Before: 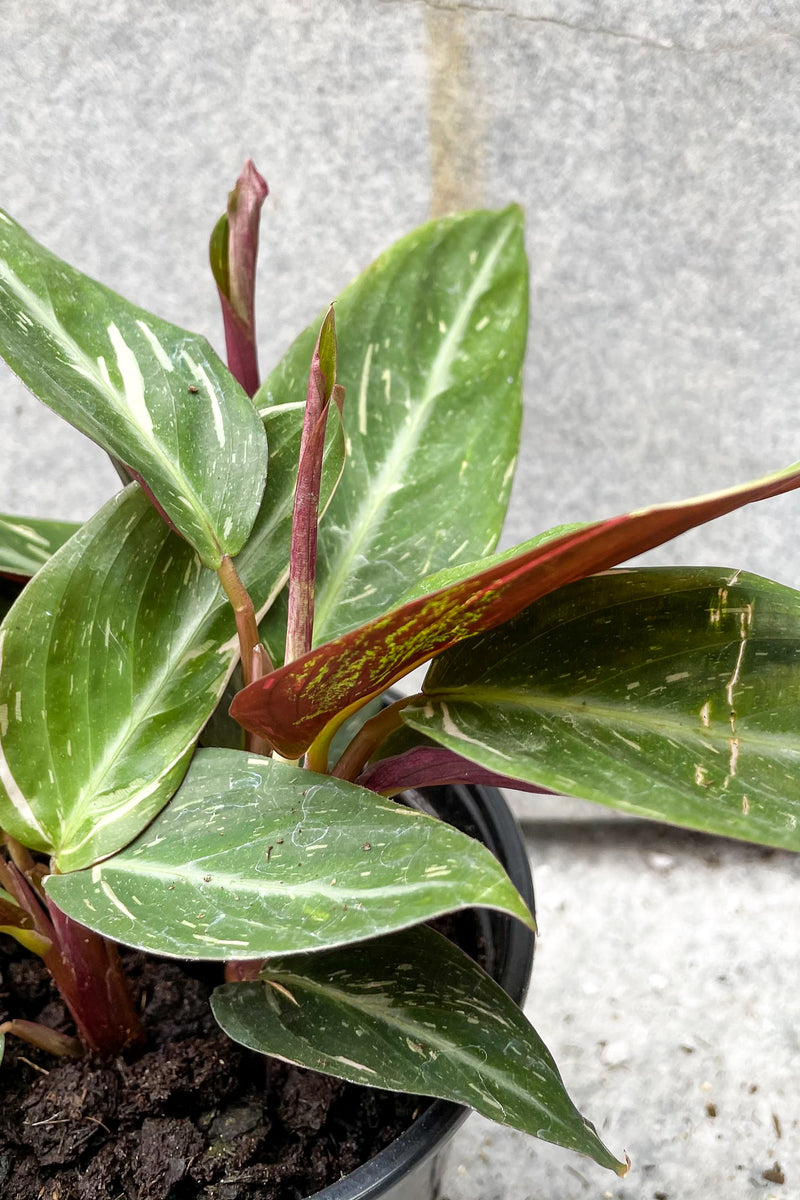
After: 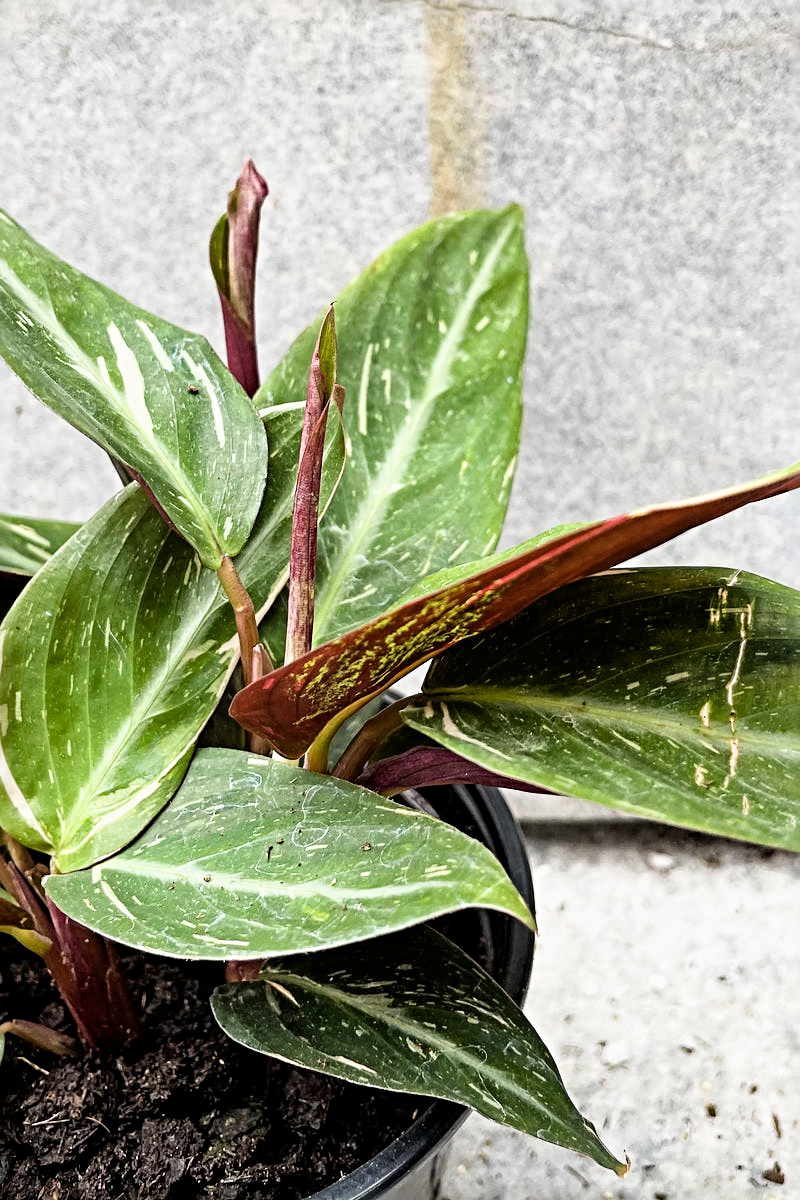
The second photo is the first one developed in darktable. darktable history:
sharpen: radius 4.905
filmic rgb: black relative exposure -8.09 EV, white relative exposure 3 EV, threshold 3.04 EV, hardness 5.42, contrast 1.253, enable highlight reconstruction true
haze removal: compatibility mode true, adaptive false
exposure: exposure 0.167 EV, compensate highlight preservation false
